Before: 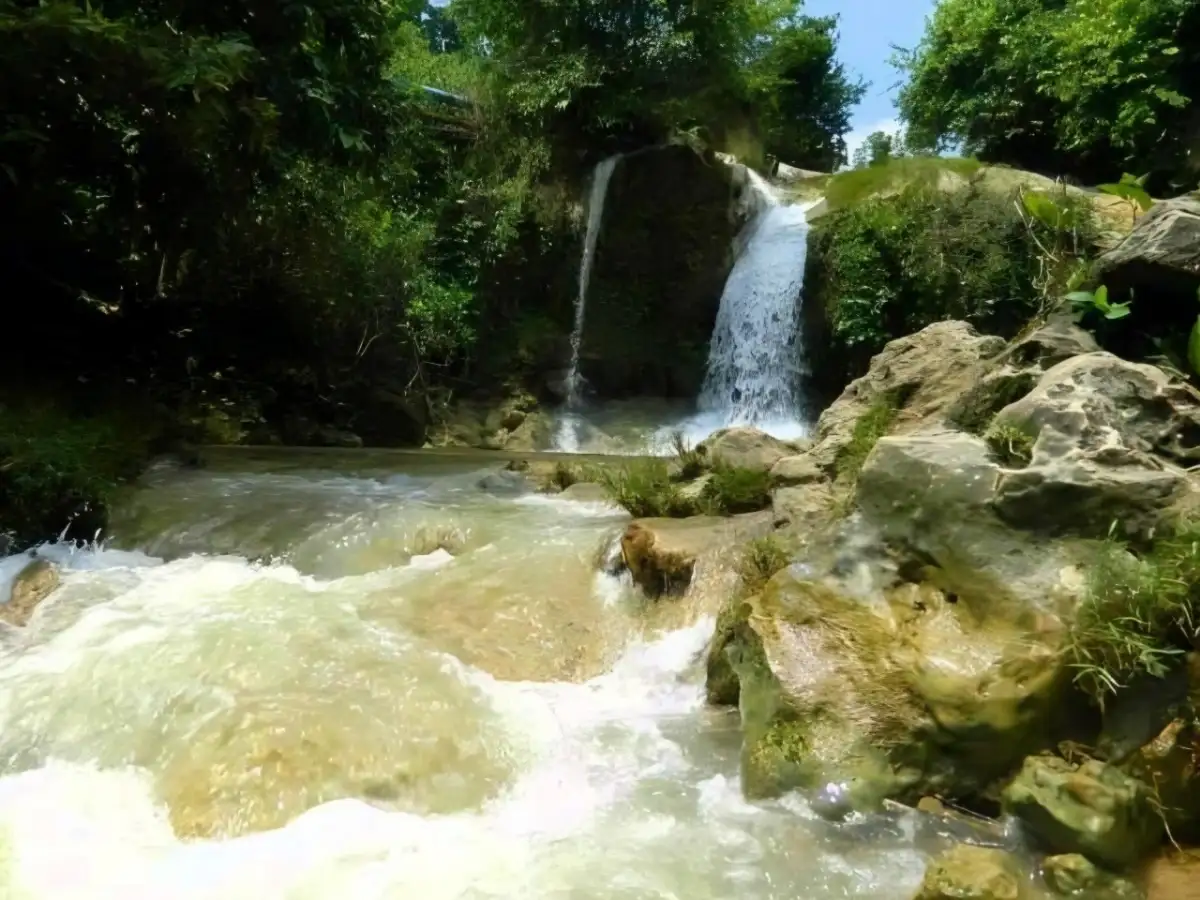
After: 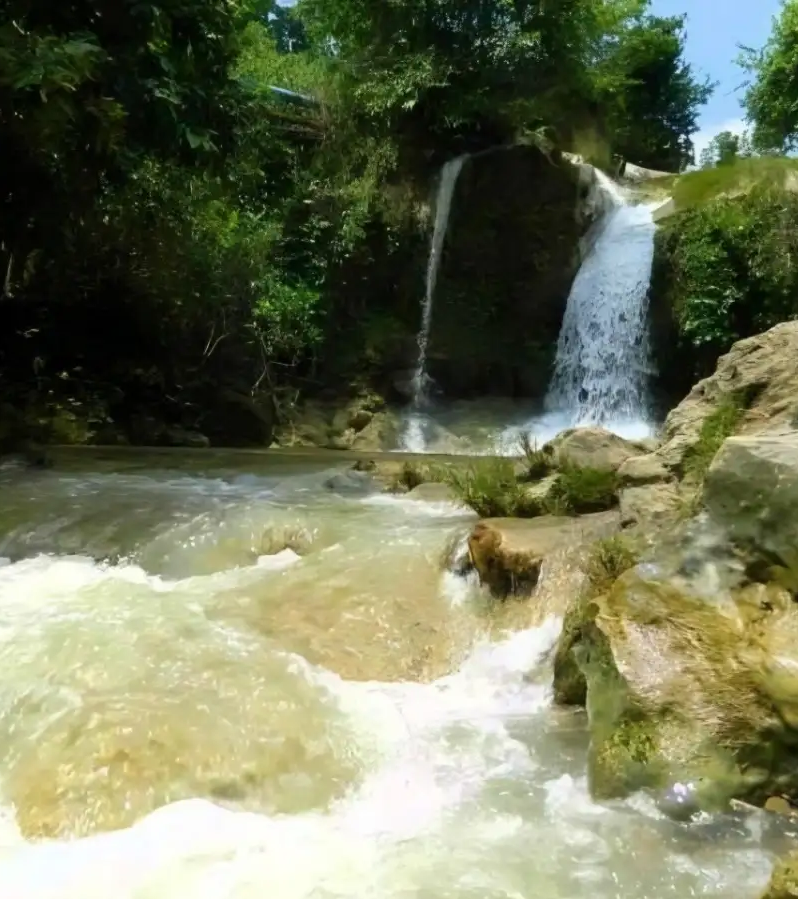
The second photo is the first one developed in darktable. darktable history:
crop and rotate: left 12.805%, right 20.64%
